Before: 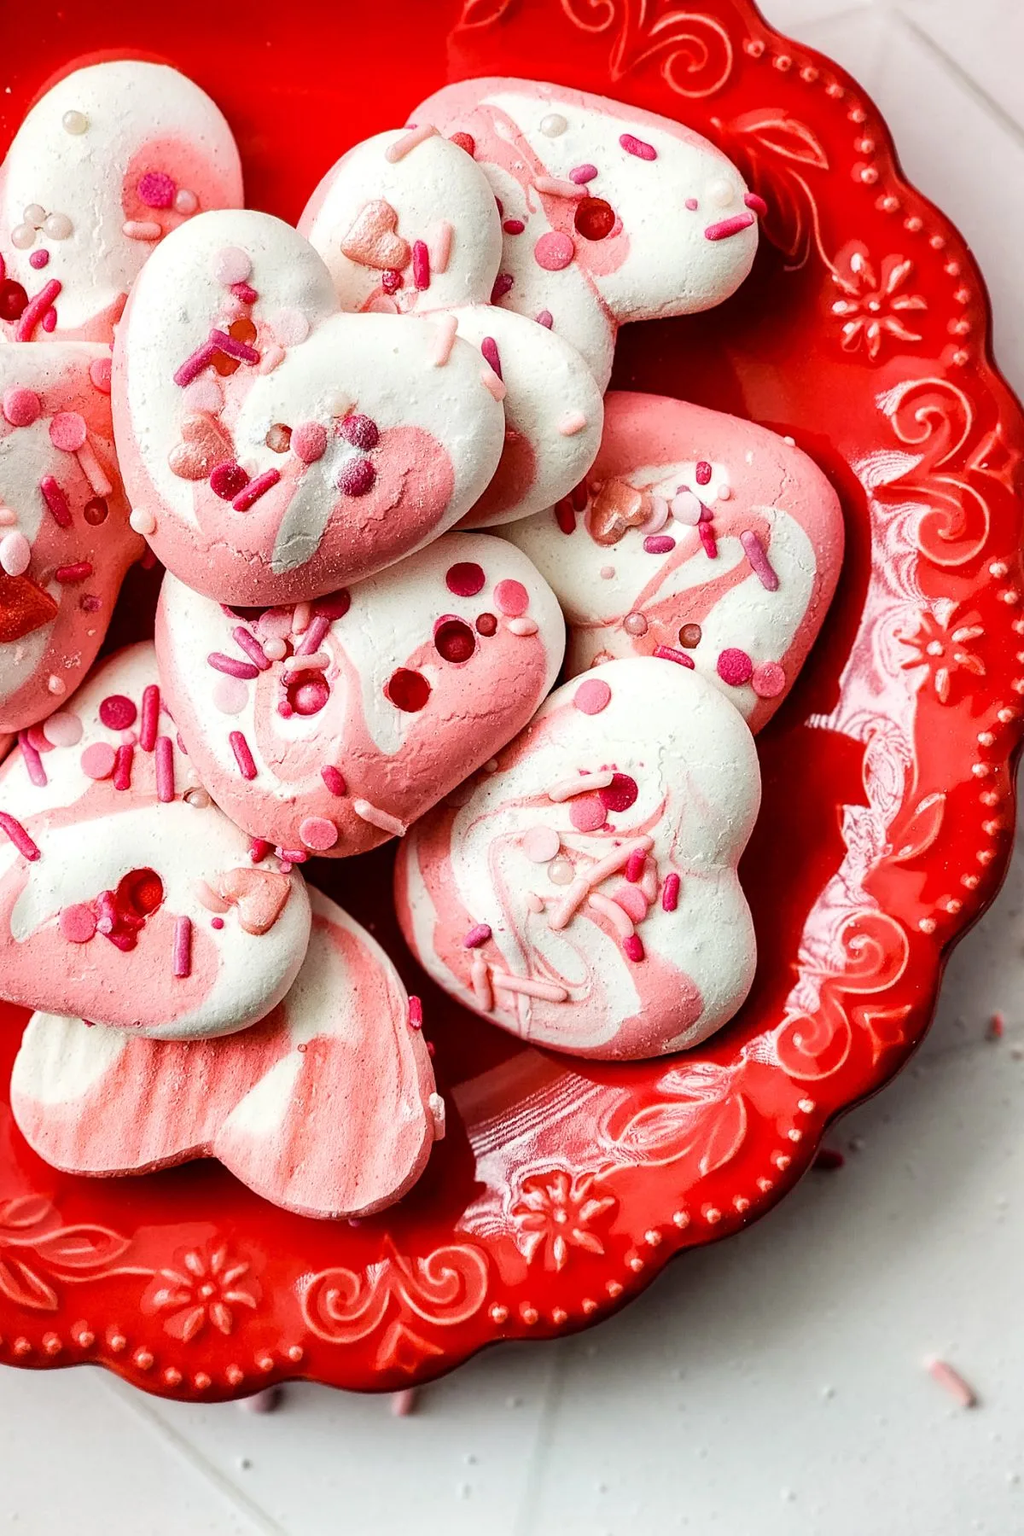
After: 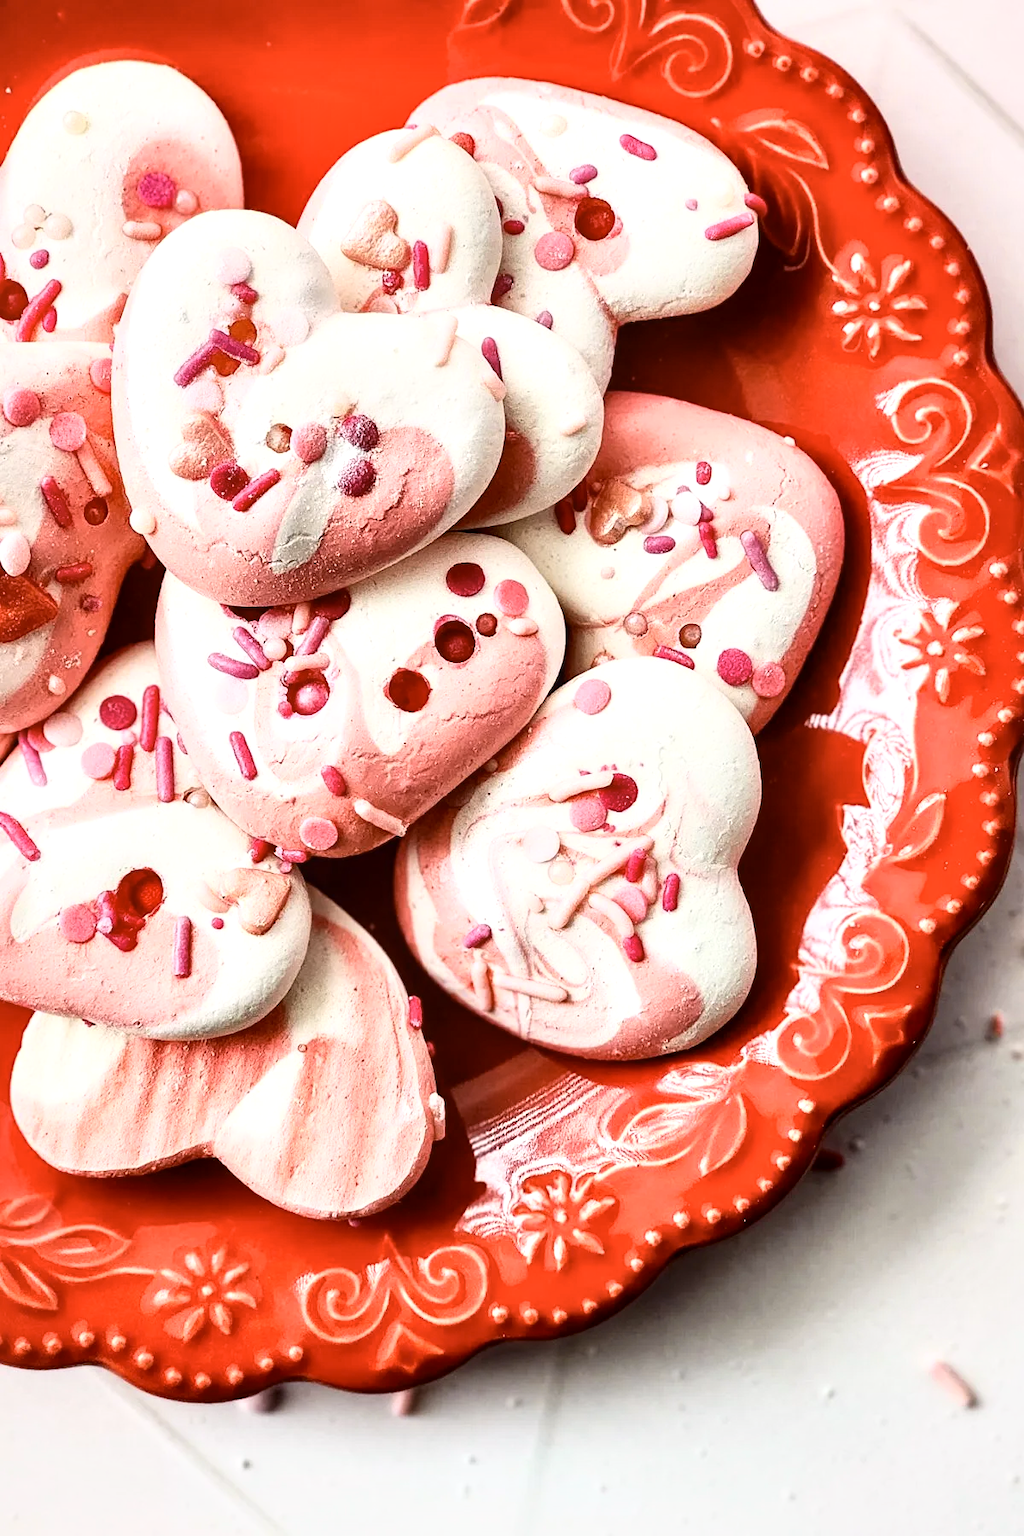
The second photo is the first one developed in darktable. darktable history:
local contrast: mode bilateral grid, contrast 25, coarseness 60, detail 152%, midtone range 0.2
tone curve: curves: ch0 [(0.003, 0.029) (0.202, 0.232) (0.46, 0.56) (0.611, 0.739) (0.843, 0.941) (1, 0.99)]; ch1 [(0, 0) (0.35, 0.356) (0.45, 0.453) (0.508, 0.515) (0.617, 0.601) (1, 1)]; ch2 [(0, 0) (0.456, 0.469) (0.5, 0.5) (0.556, 0.566) (0.635, 0.642) (1, 1)], color space Lab, independent channels, preserve colors none
